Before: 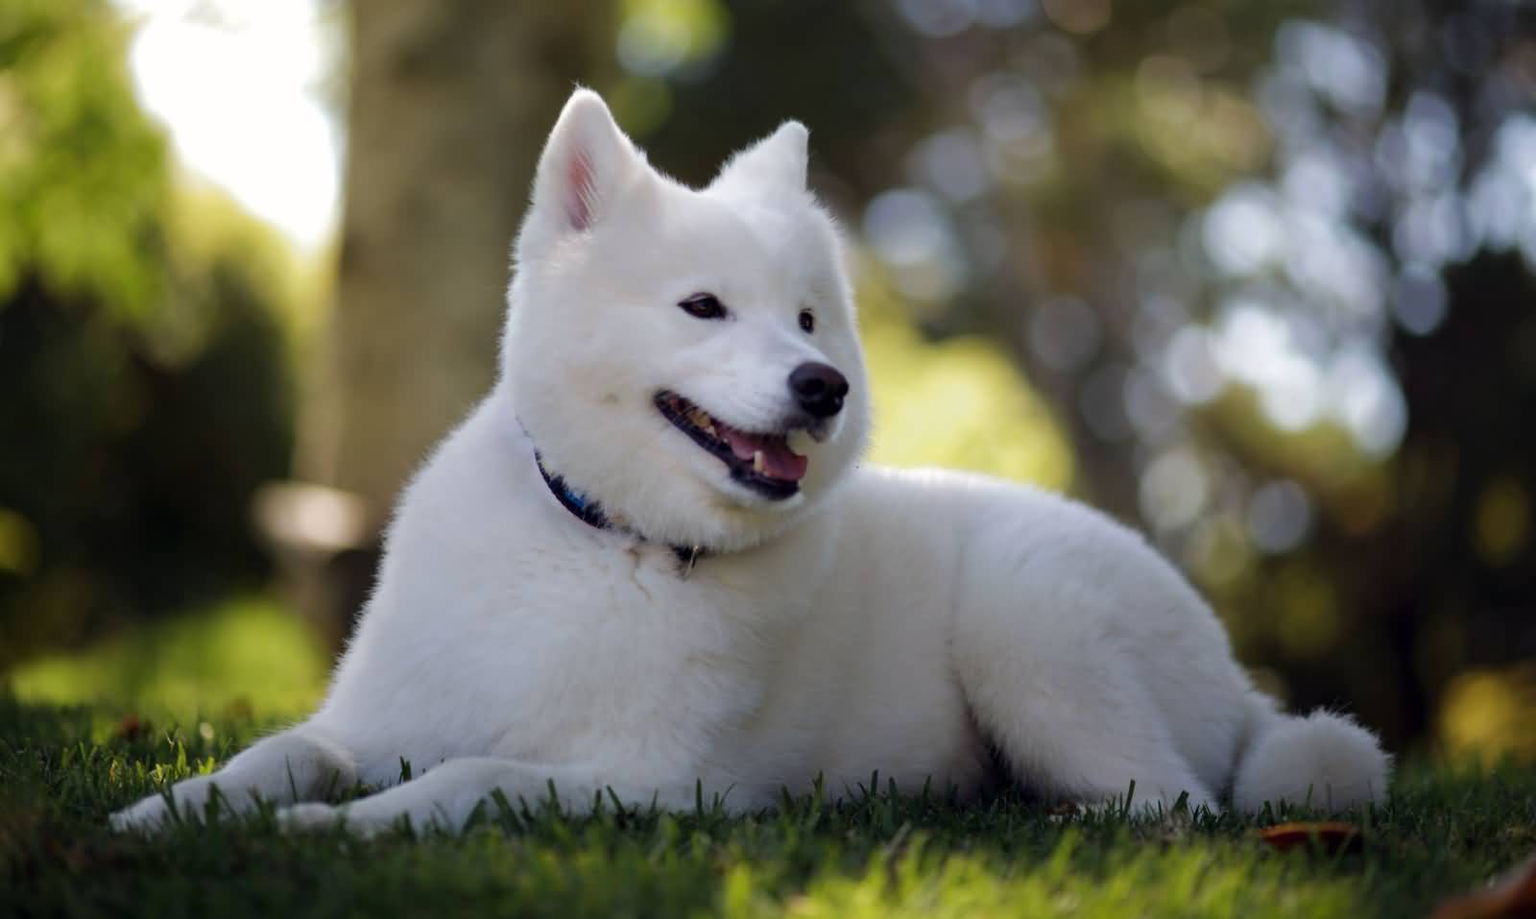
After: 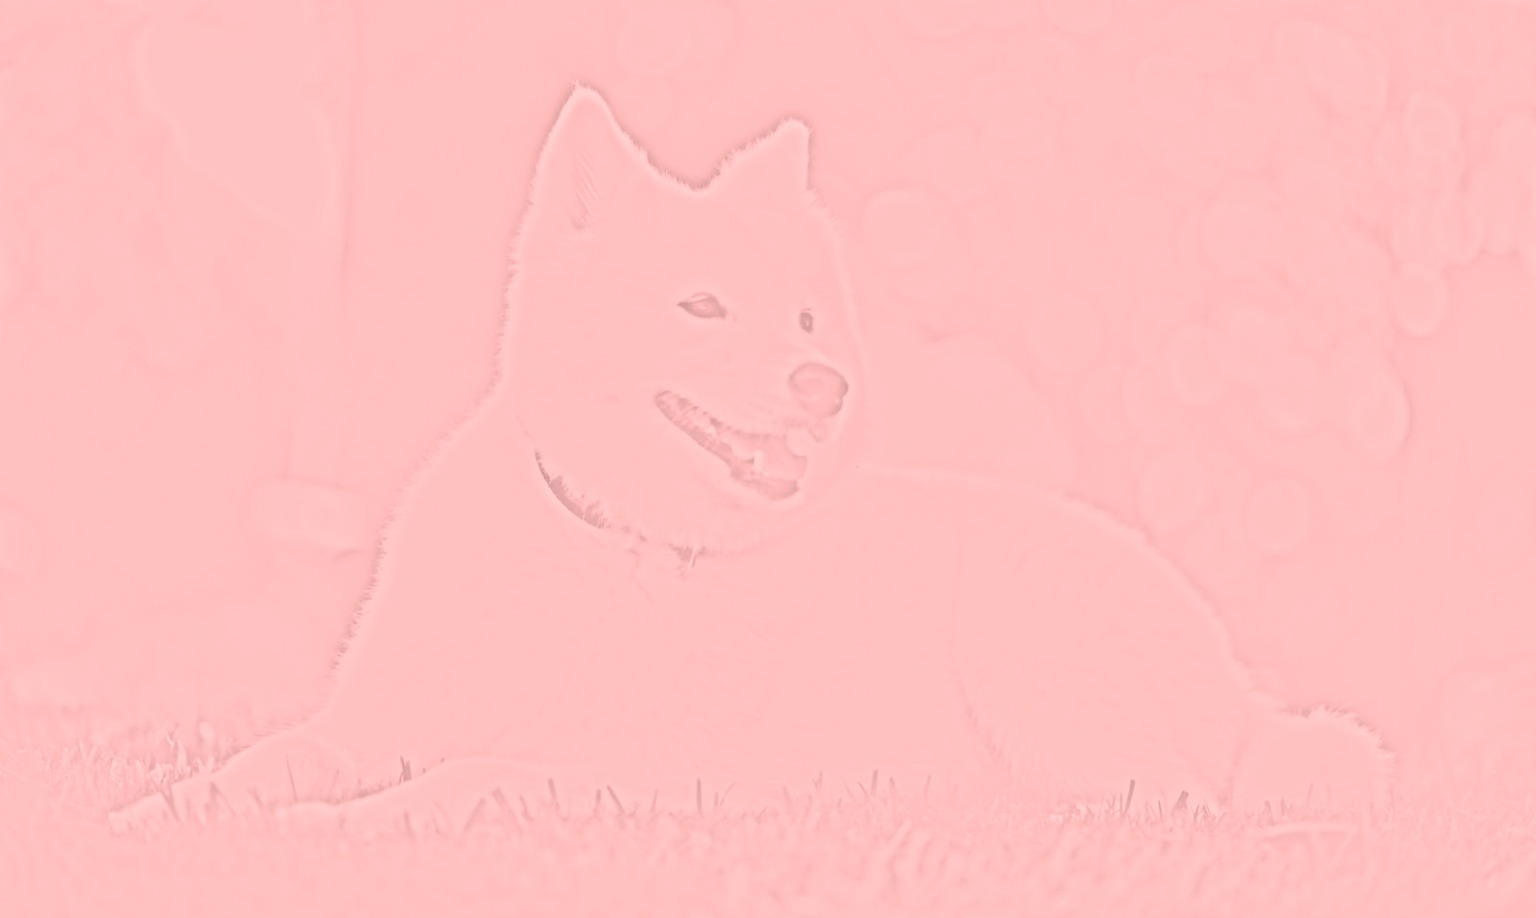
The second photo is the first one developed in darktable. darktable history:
white balance: red 1.042, blue 1.17
highpass: sharpness 25.84%, contrast boost 14.94%
rgb curve: curves: ch0 [(0, 0) (0.21, 0.15) (0.24, 0.21) (0.5, 0.75) (0.75, 0.96) (0.89, 0.99) (1, 1)]; ch1 [(0, 0.02) (0.21, 0.13) (0.25, 0.2) (0.5, 0.67) (0.75, 0.9) (0.89, 0.97) (1, 1)]; ch2 [(0, 0.02) (0.21, 0.13) (0.25, 0.2) (0.5, 0.67) (0.75, 0.9) (0.89, 0.97) (1, 1)], compensate middle gray true
velvia: on, module defaults
colorize: saturation 51%, source mix 50.67%, lightness 50.67%
soften: size 60.24%, saturation 65.46%, brightness 0.506 EV, mix 25.7%
